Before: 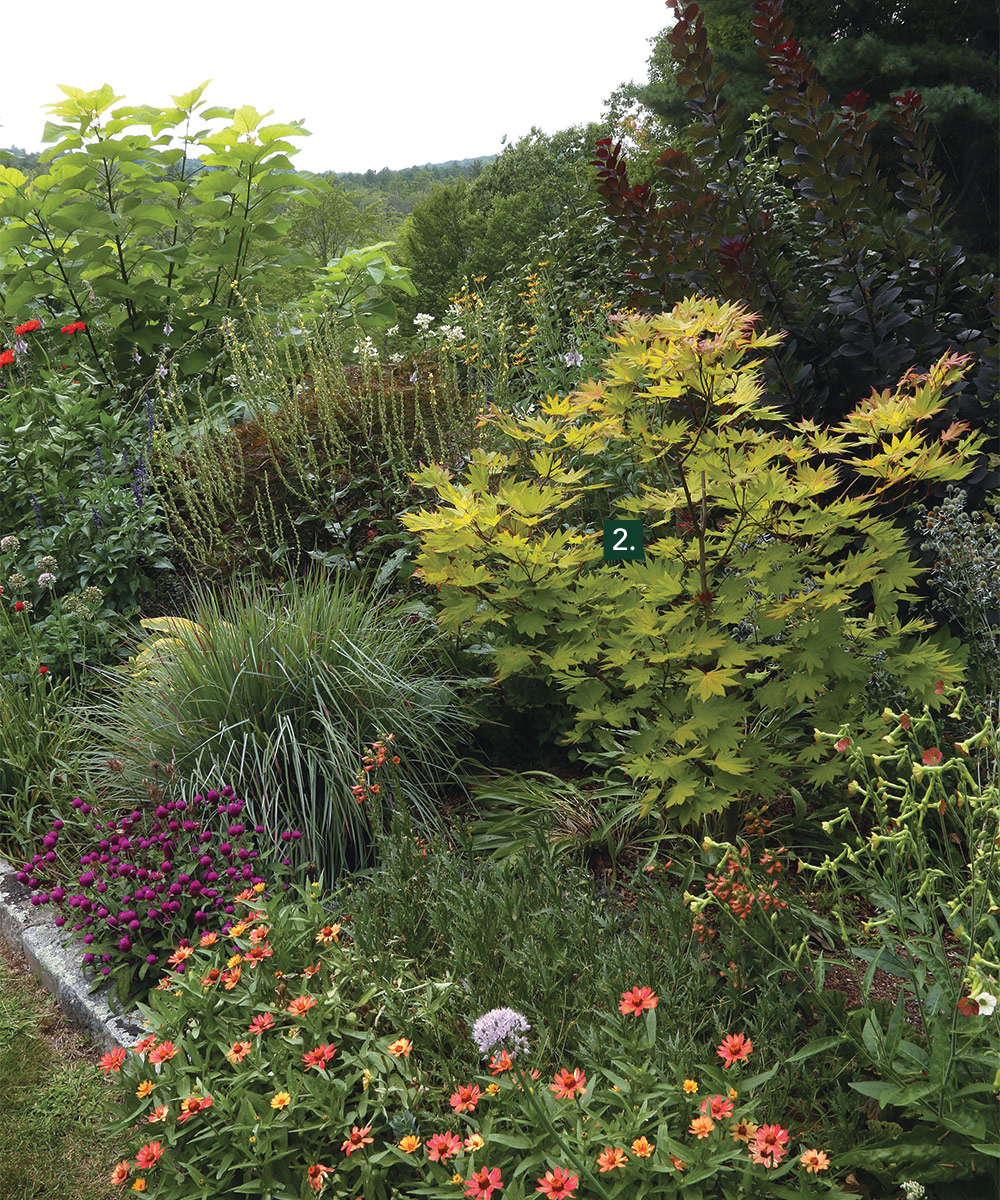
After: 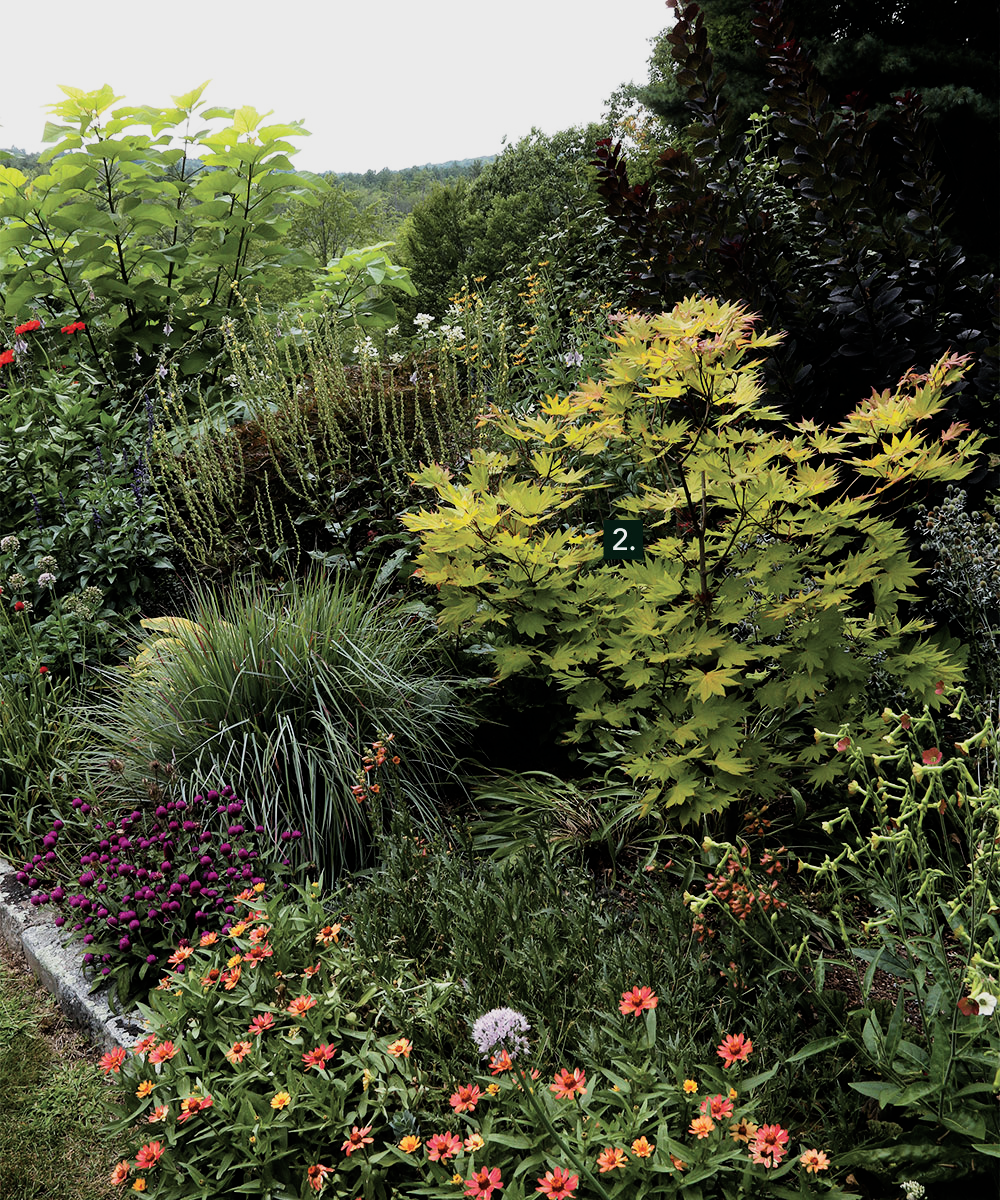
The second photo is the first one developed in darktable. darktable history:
filmic rgb: black relative exposure -5 EV, white relative exposure 3.5 EV, hardness 3.19, contrast 1.4, highlights saturation mix -50%
exposure: exposure -0.048 EV, compensate highlight preservation false
